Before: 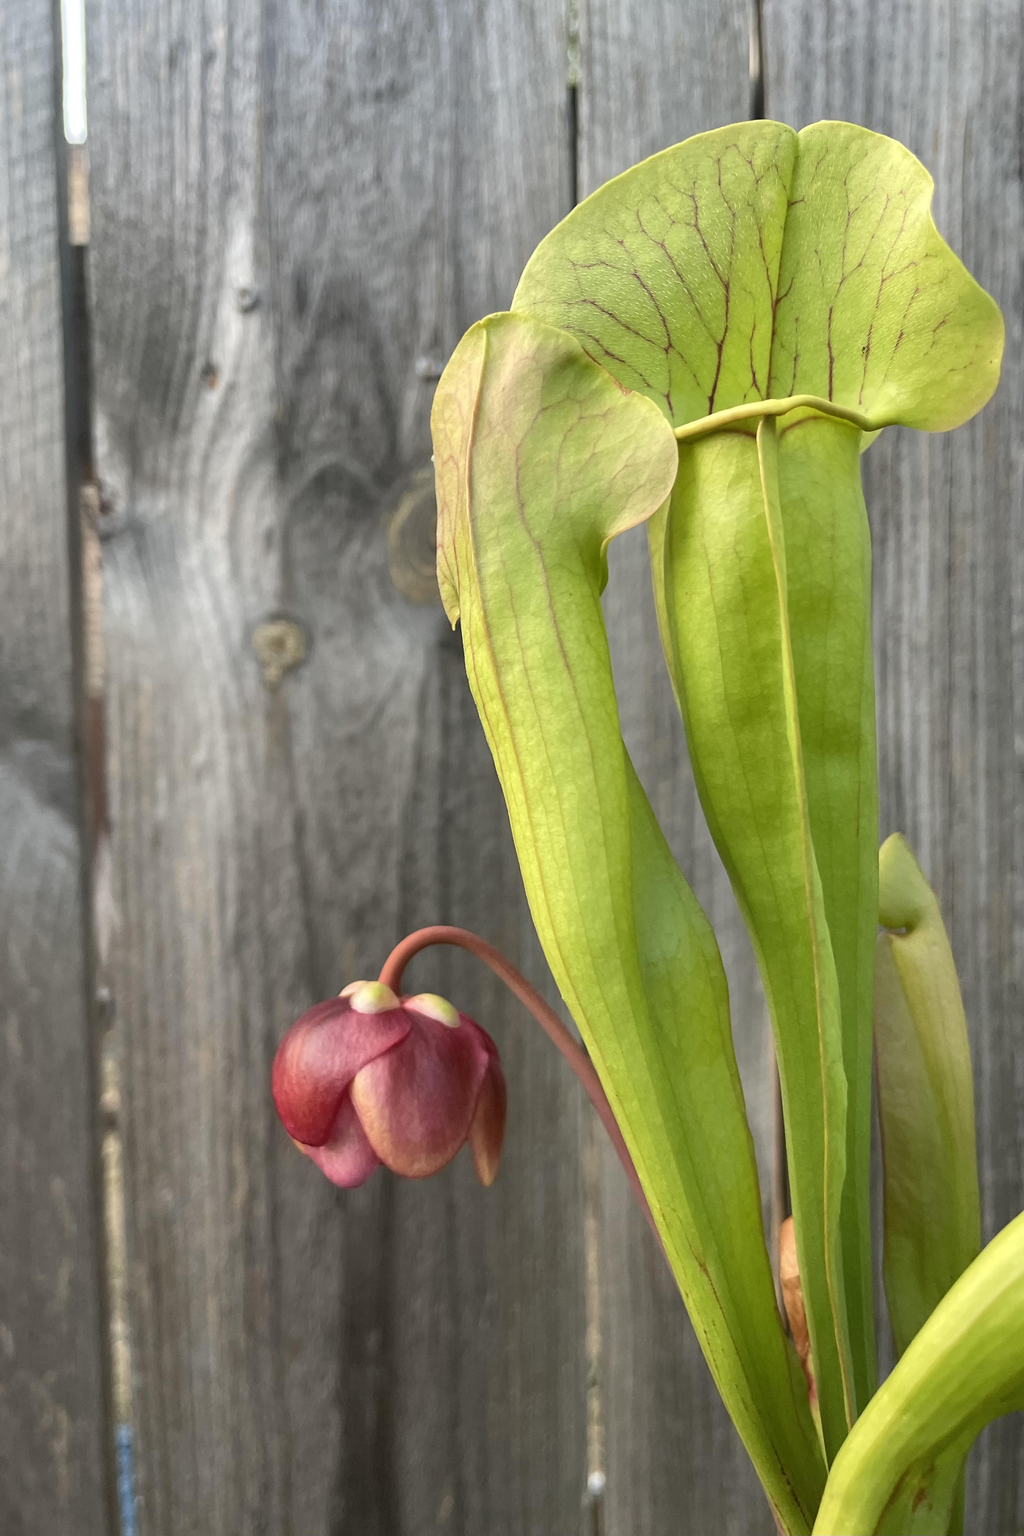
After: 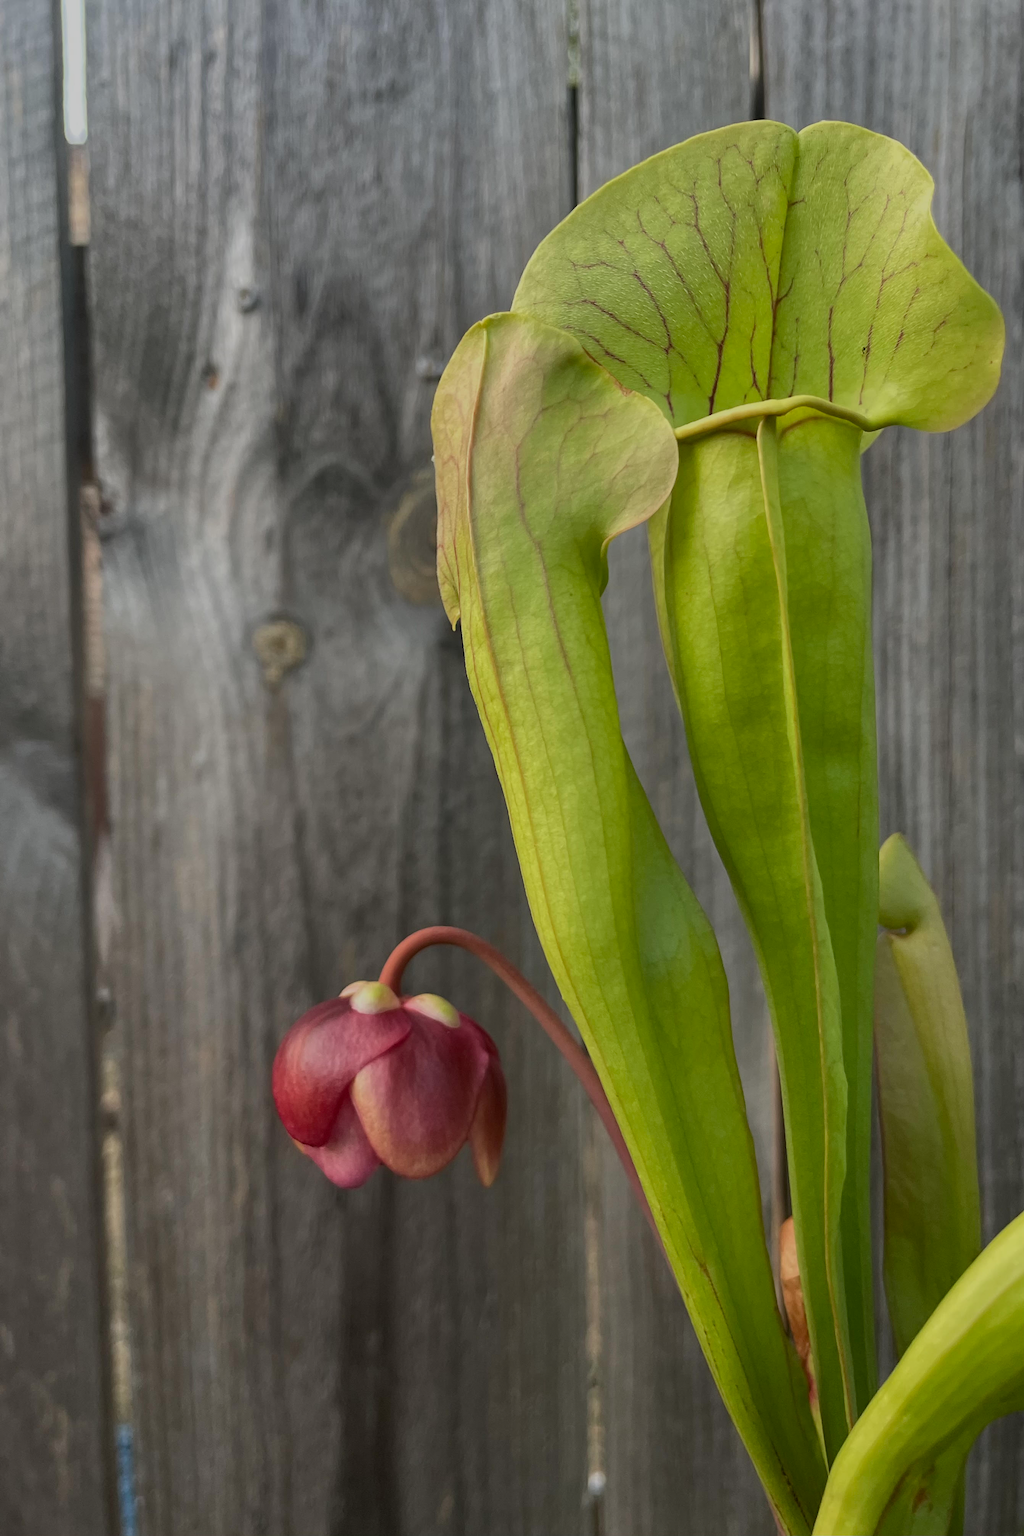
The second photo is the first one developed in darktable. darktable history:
exposure: black level correction 0, exposure -0.795 EV, compensate highlight preservation false
